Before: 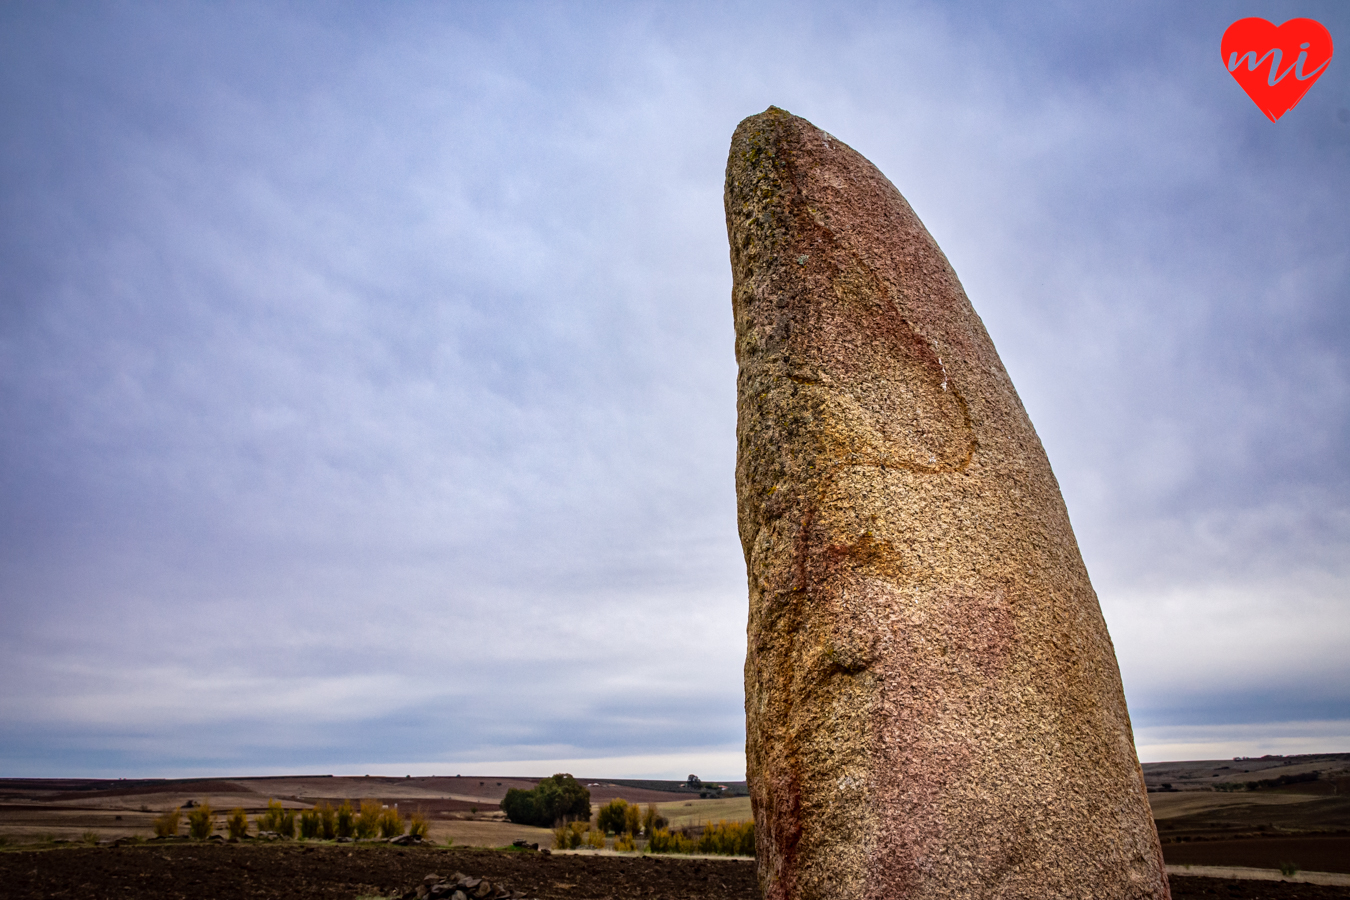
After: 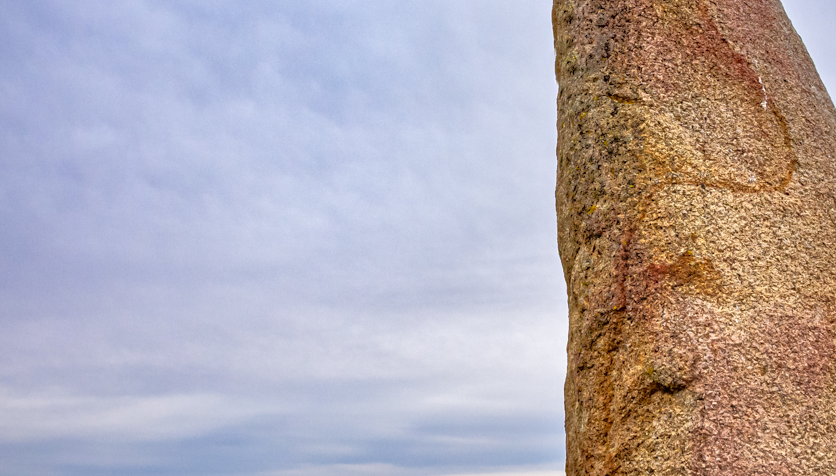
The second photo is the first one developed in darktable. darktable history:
crop: left 13.34%, top 31.249%, right 24.721%, bottom 15.844%
tone equalizer: -7 EV 0.162 EV, -6 EV 0.581 EV, -5 EV 1.17 EV, -4 EV 1.37 EV, -3 EV 1.17 EV, -2 EV 0.6 EV, -1 EV 0.149 EV
